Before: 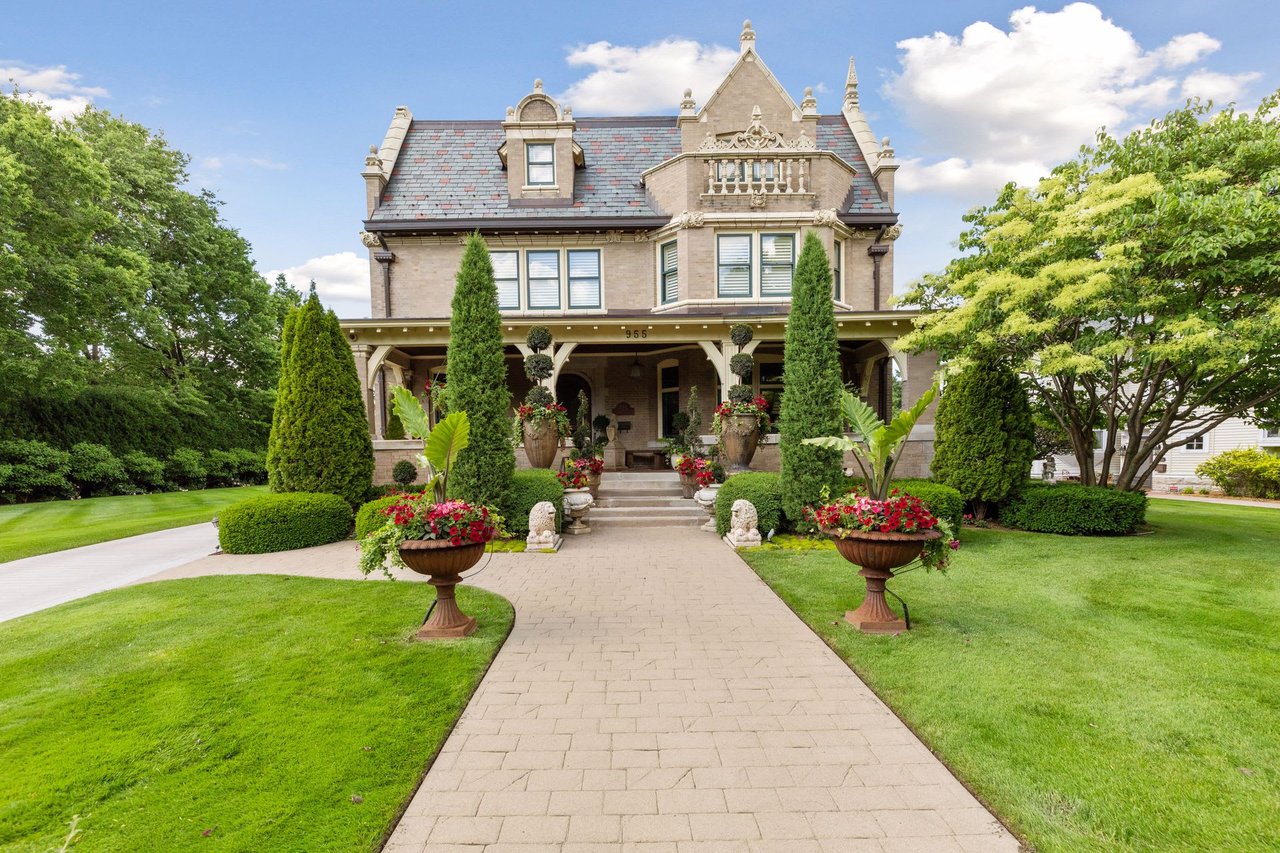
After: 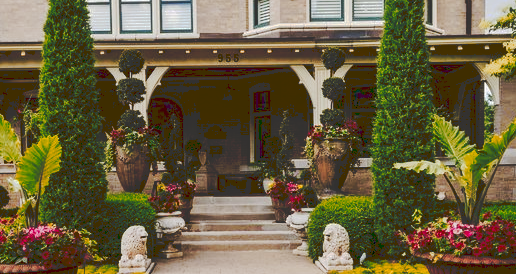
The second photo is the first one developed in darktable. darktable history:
crop: left 31.895%, top 32.391%, right 27.732%, bottom 35.426%
color zones: curves: ch1 [(0, 0.469) (0.072, 0.457) (0.243, 0.494) (0.429, 0.5) (0.571, 0.5) (0.714, 0.5) (0.857, 0.5) (1, 0.469)]; ch2 [(0, 0.499) (0.143, 0.467) (0.242, 0.436) (0.429, 0.493) (0.571, 0.5) (0.714, 0.5) (0.857, 0.5) (1, 0.499)]
tone curve: curves: ch0 [(0, 0) (0.003, 0.198) (0.011, 0.198) (0.025, 0.198) (0.044, 0.198) (0.069, 0.201) (0.1, 0.202) (0.136, 0.207) (0.177, 0.212) (0.224, 0.222) (0.277, 0.27) (0.335, 0.332) (0.399, 0.422) (0.468, 0.542) (0.543, 0.626) (0.623, 0.698) (0.709, 0.764) (0.801, 0.82) (0.898, 0.863) (1, 1)], preserve colors none
contrast brightness saturation: brightness -0.198, saturation 0.078
